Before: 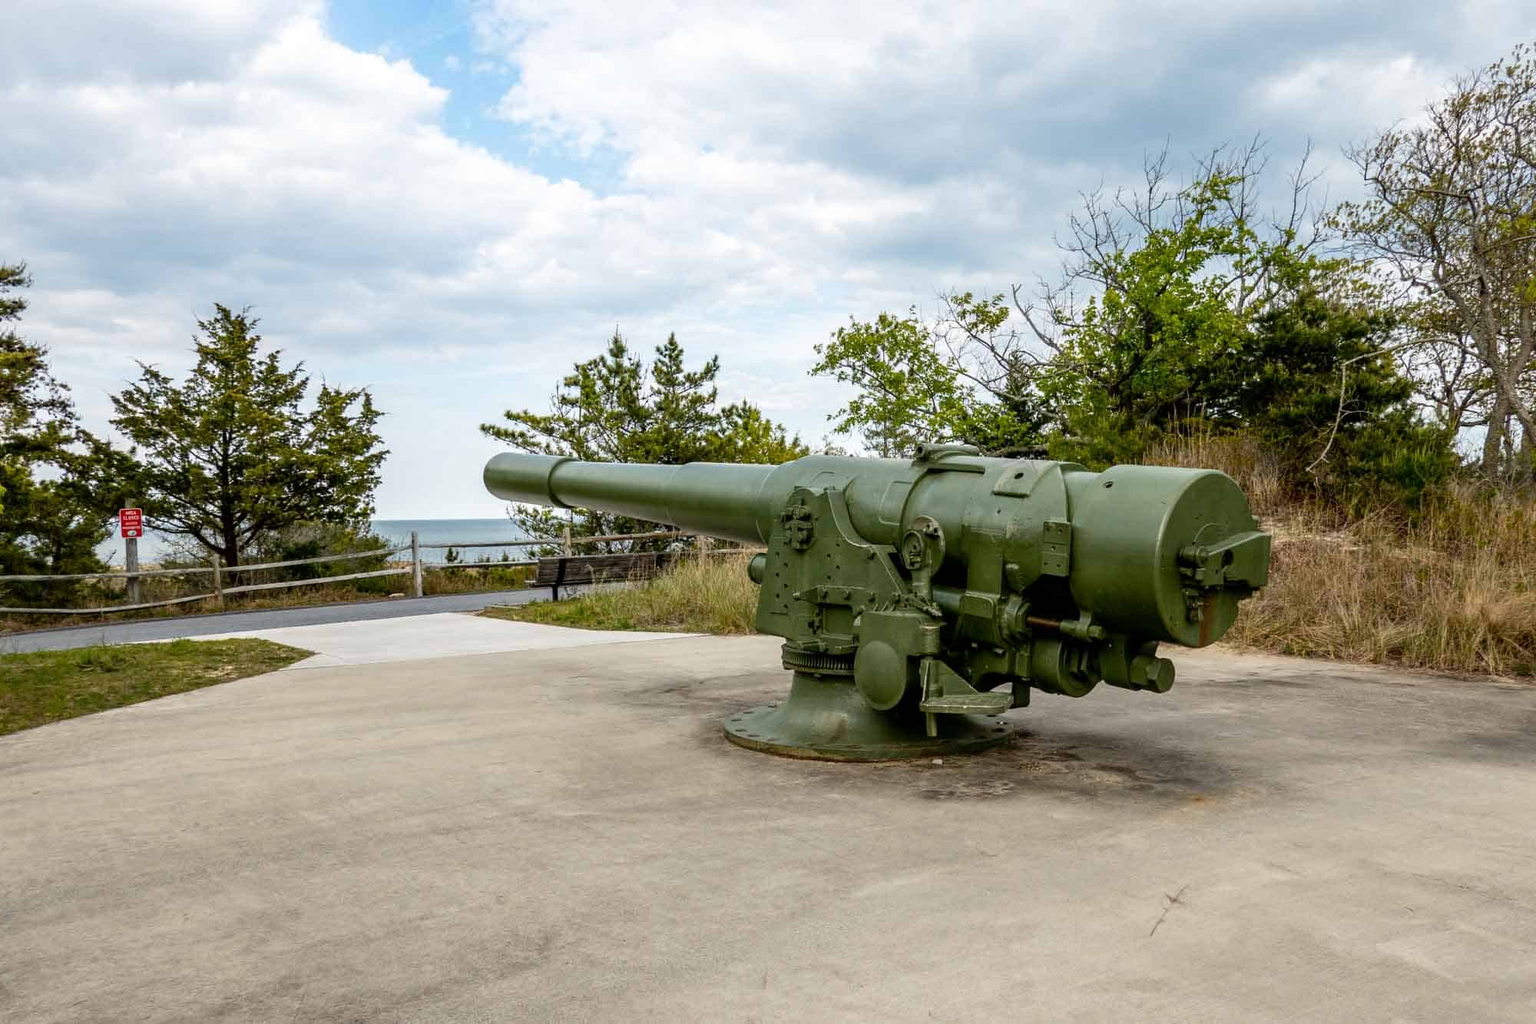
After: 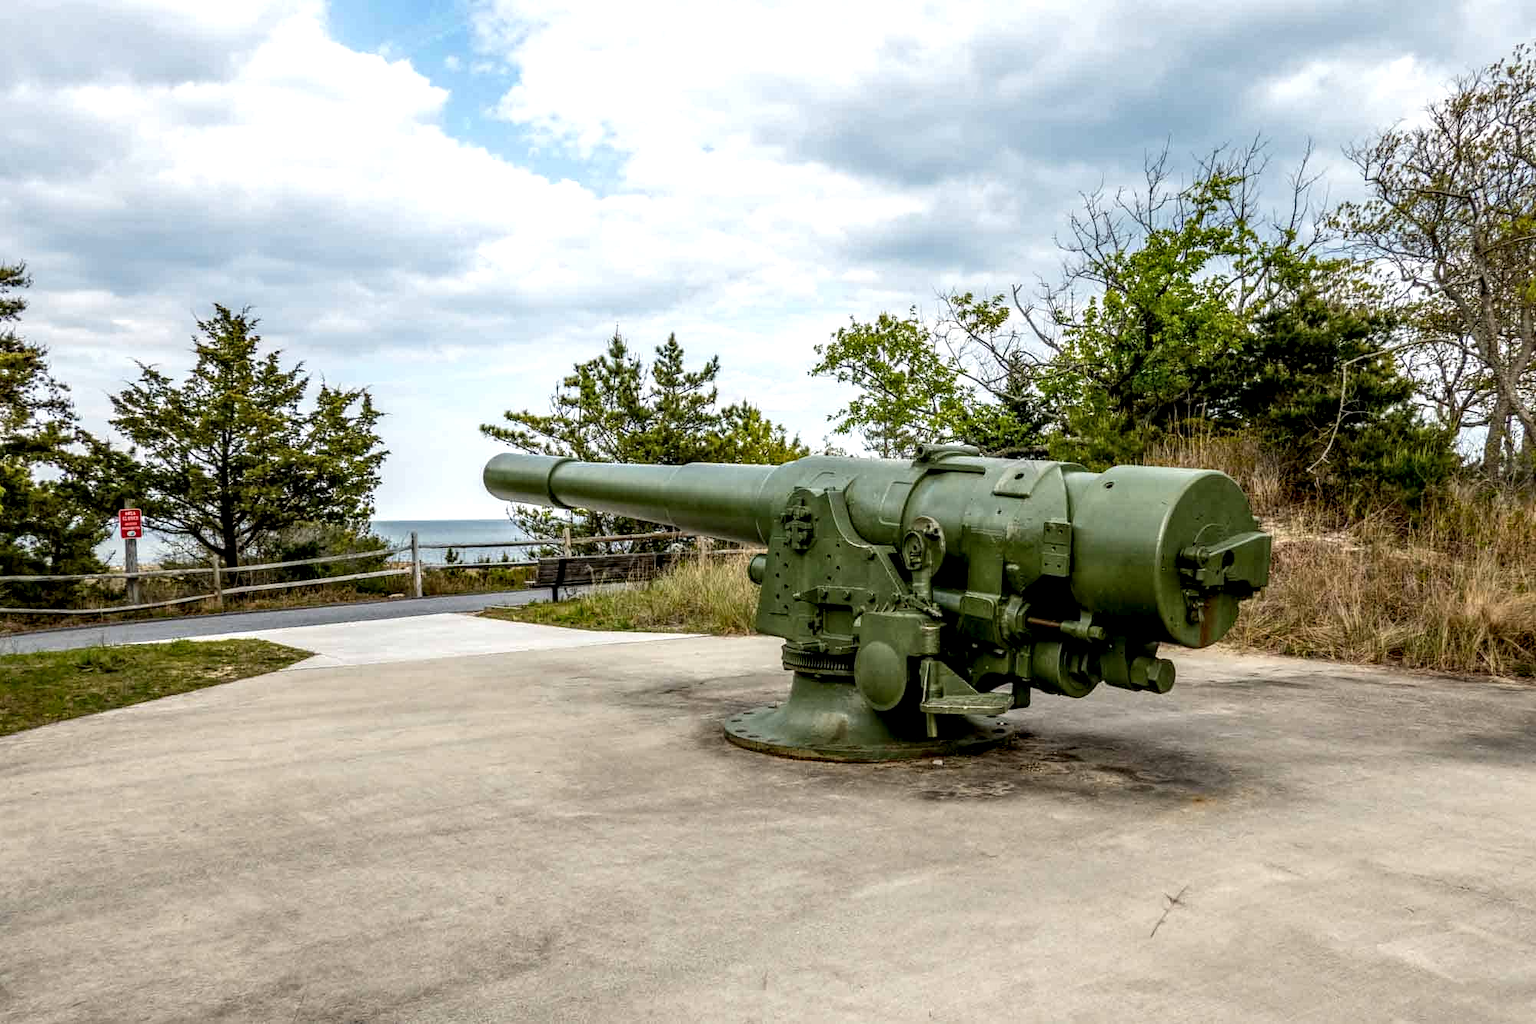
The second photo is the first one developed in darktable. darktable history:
levels: black 8.56%, levels [0, 0.476, 0.951]
local contrast: detail 142%
crop and rotate: left 0.072%, bottom 0.003%
